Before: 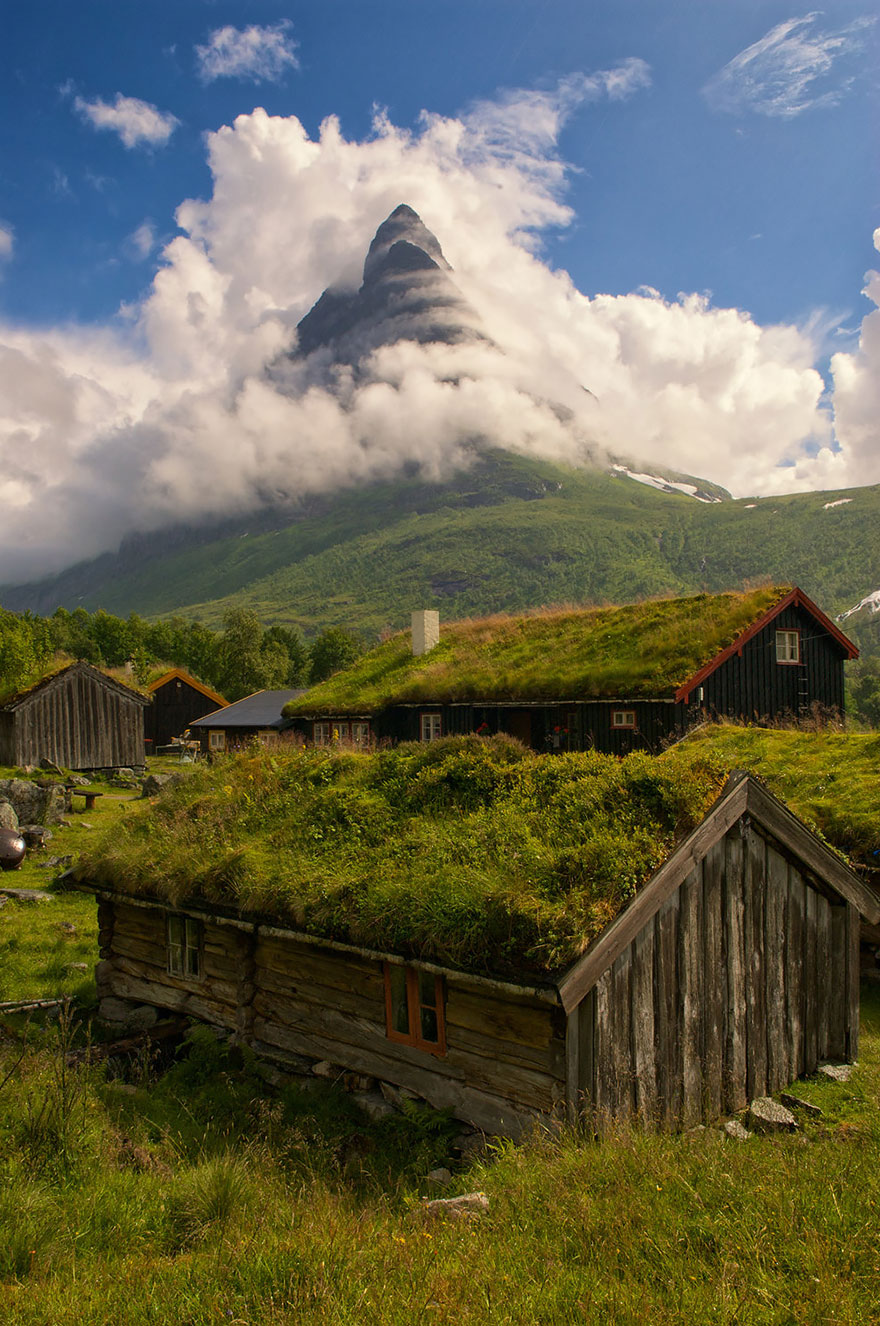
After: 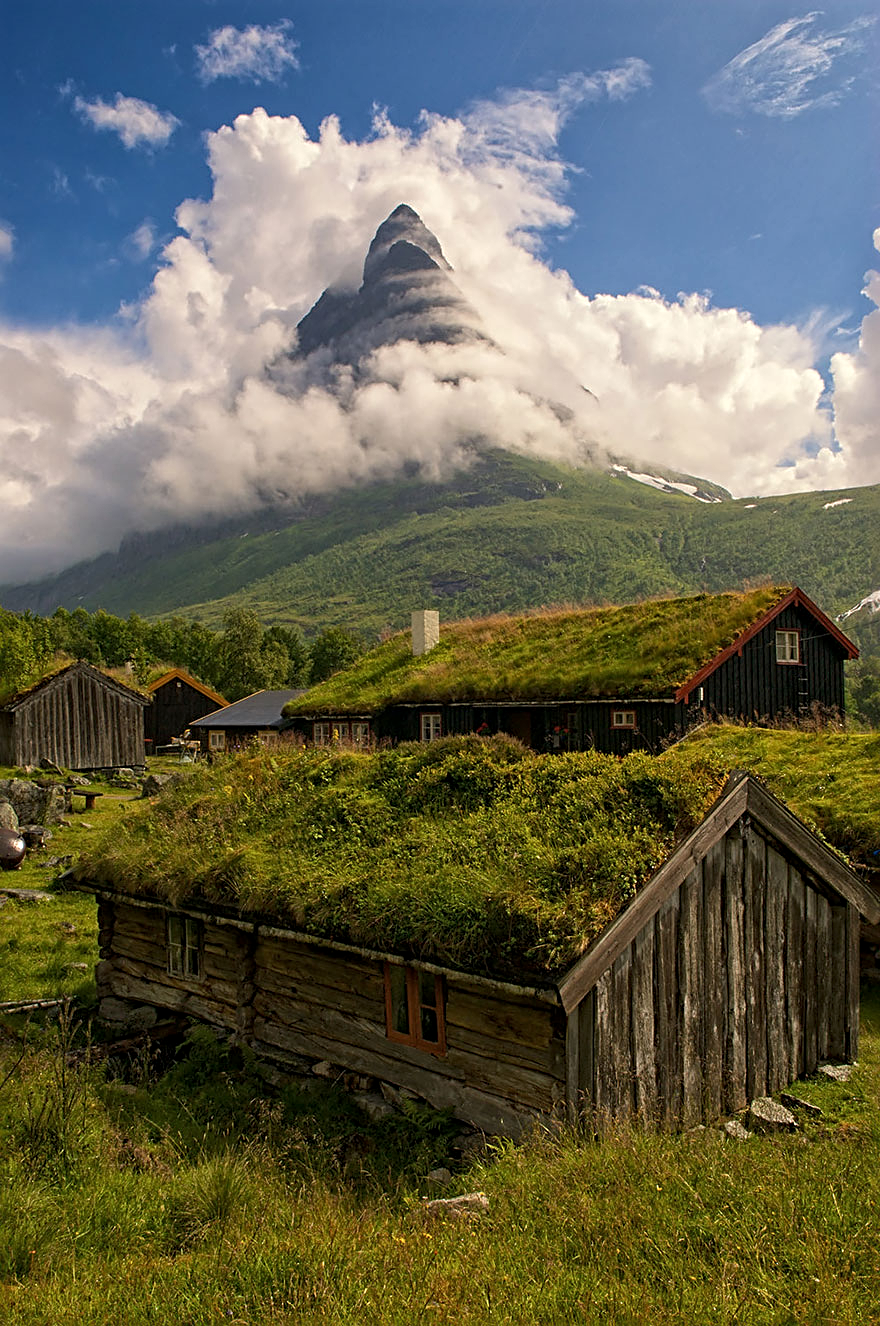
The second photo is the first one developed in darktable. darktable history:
local contrast: highlights 100%, shadows 100%, detail 120%, midtone range 0.2
sharpen: radius 3.119
